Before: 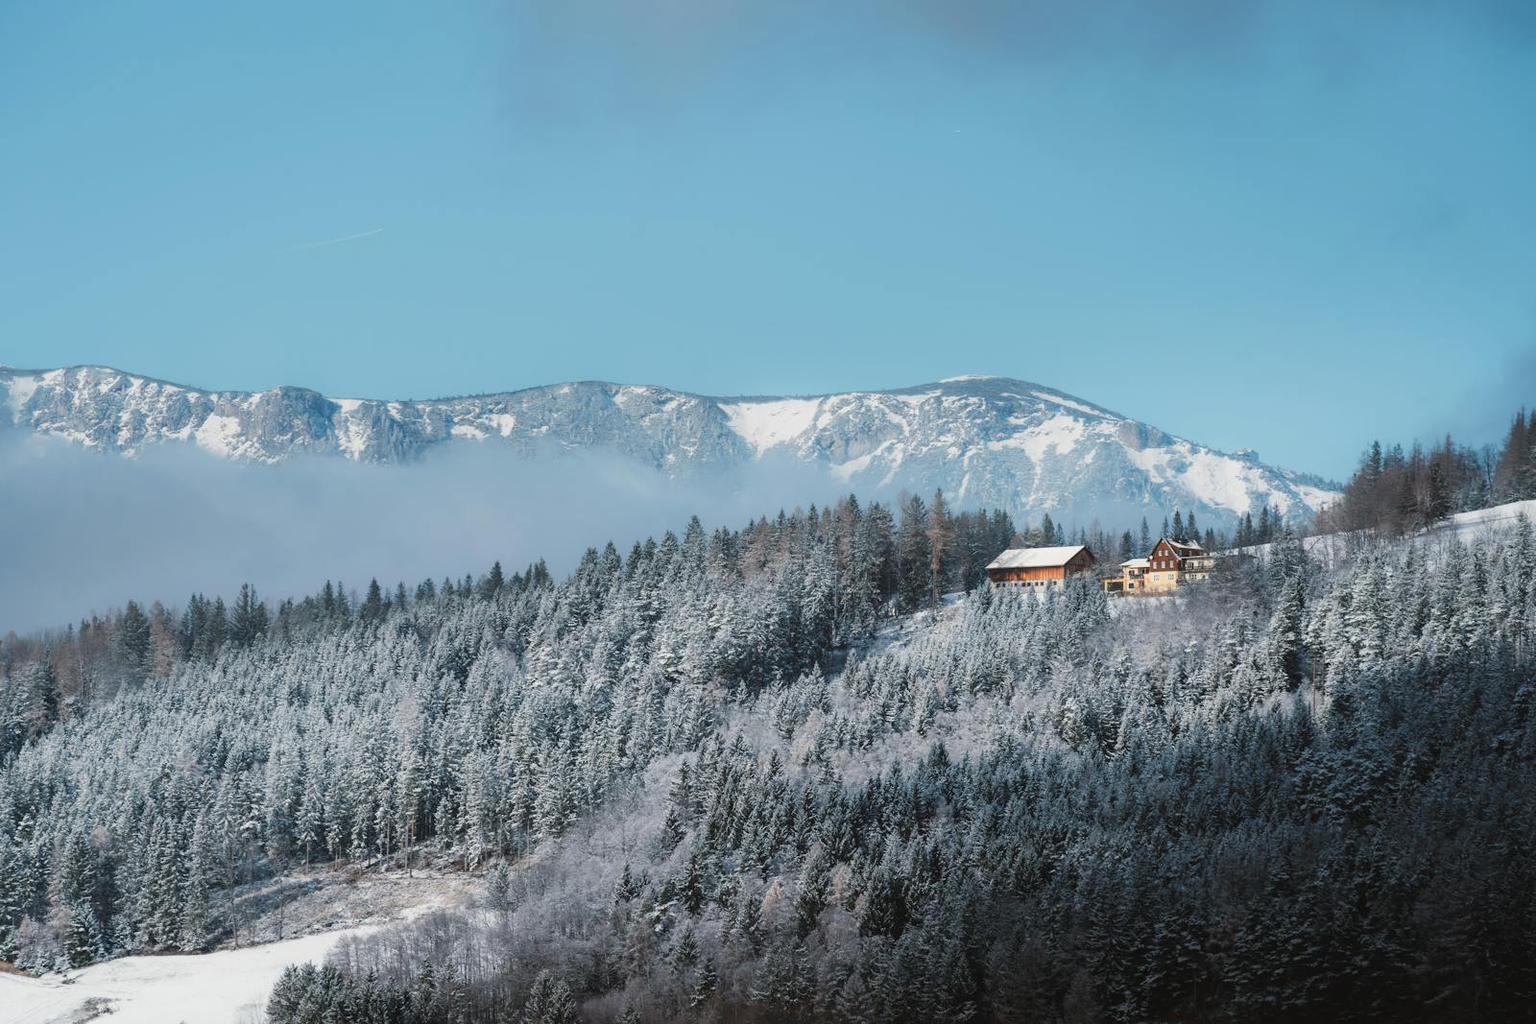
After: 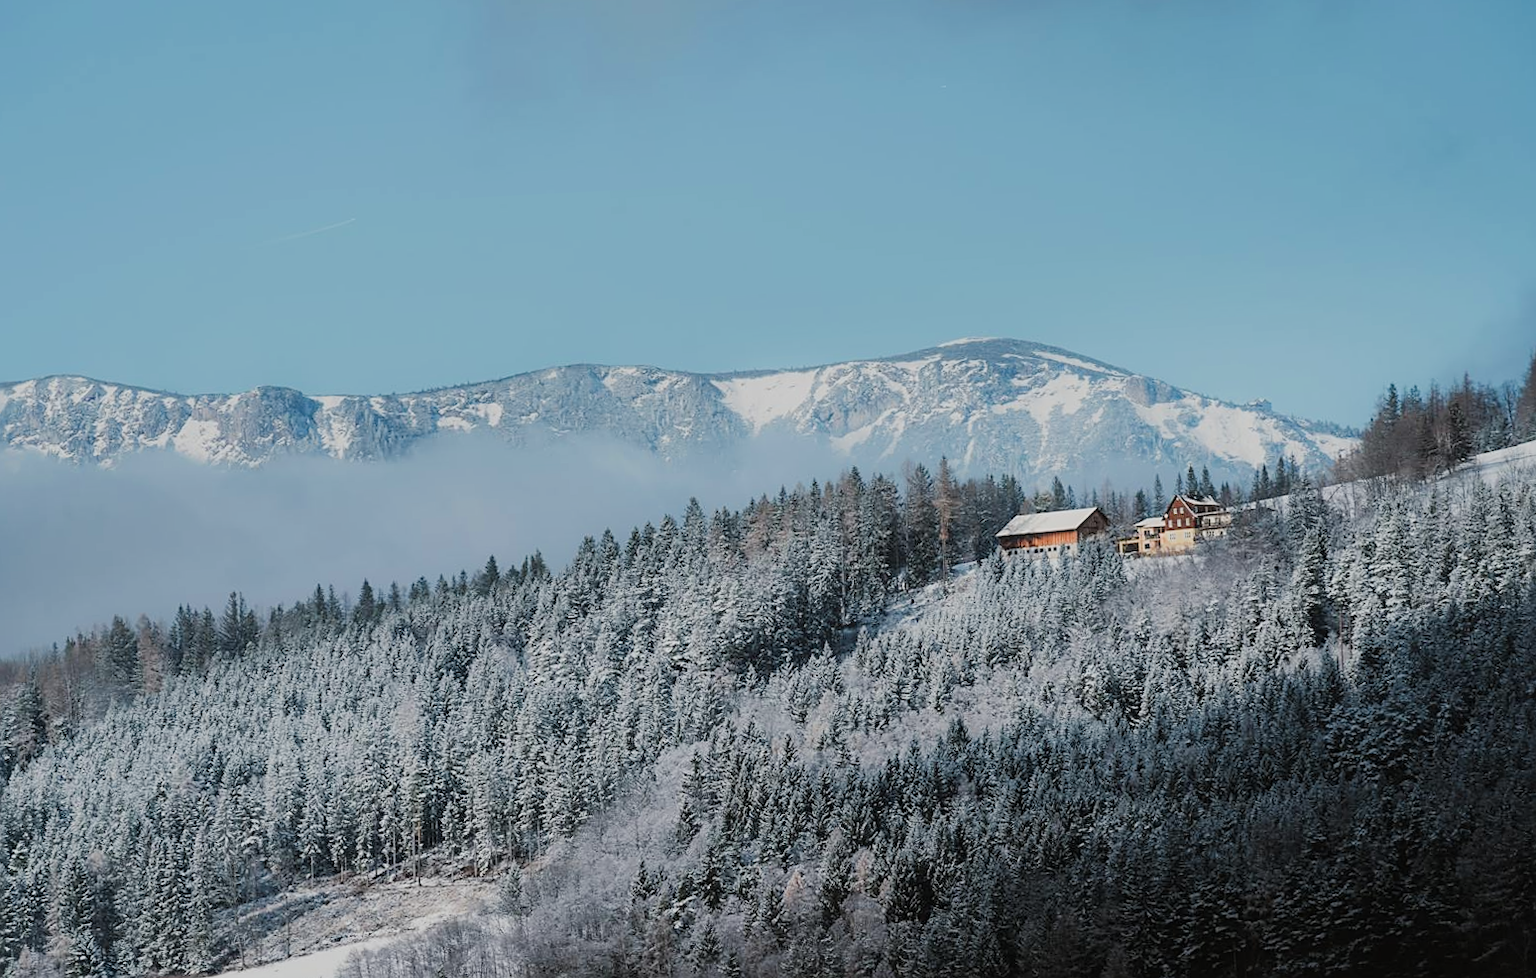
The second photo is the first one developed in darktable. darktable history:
filmic rgb: black relative exposure -16 EV, white relative exposure 4.97 EV, hardness 6.25
tone equalizer: on, module defaults
rotate and perspective: rotation -3°, crop left 0.031, crop right 0.968, crop top 0.07, crop bottom 0.93
sharpen: on, module defaults
